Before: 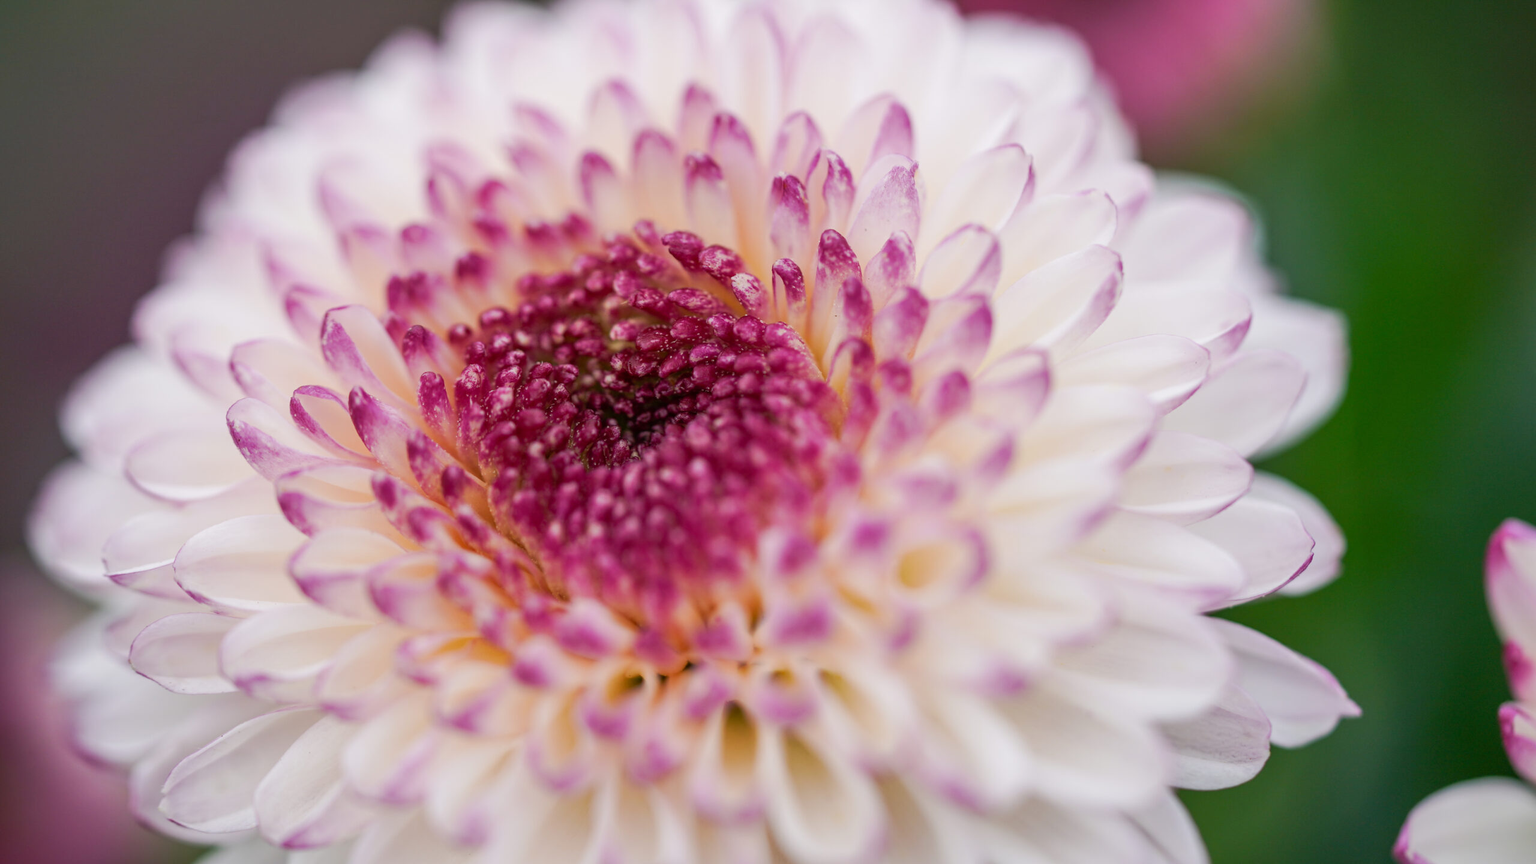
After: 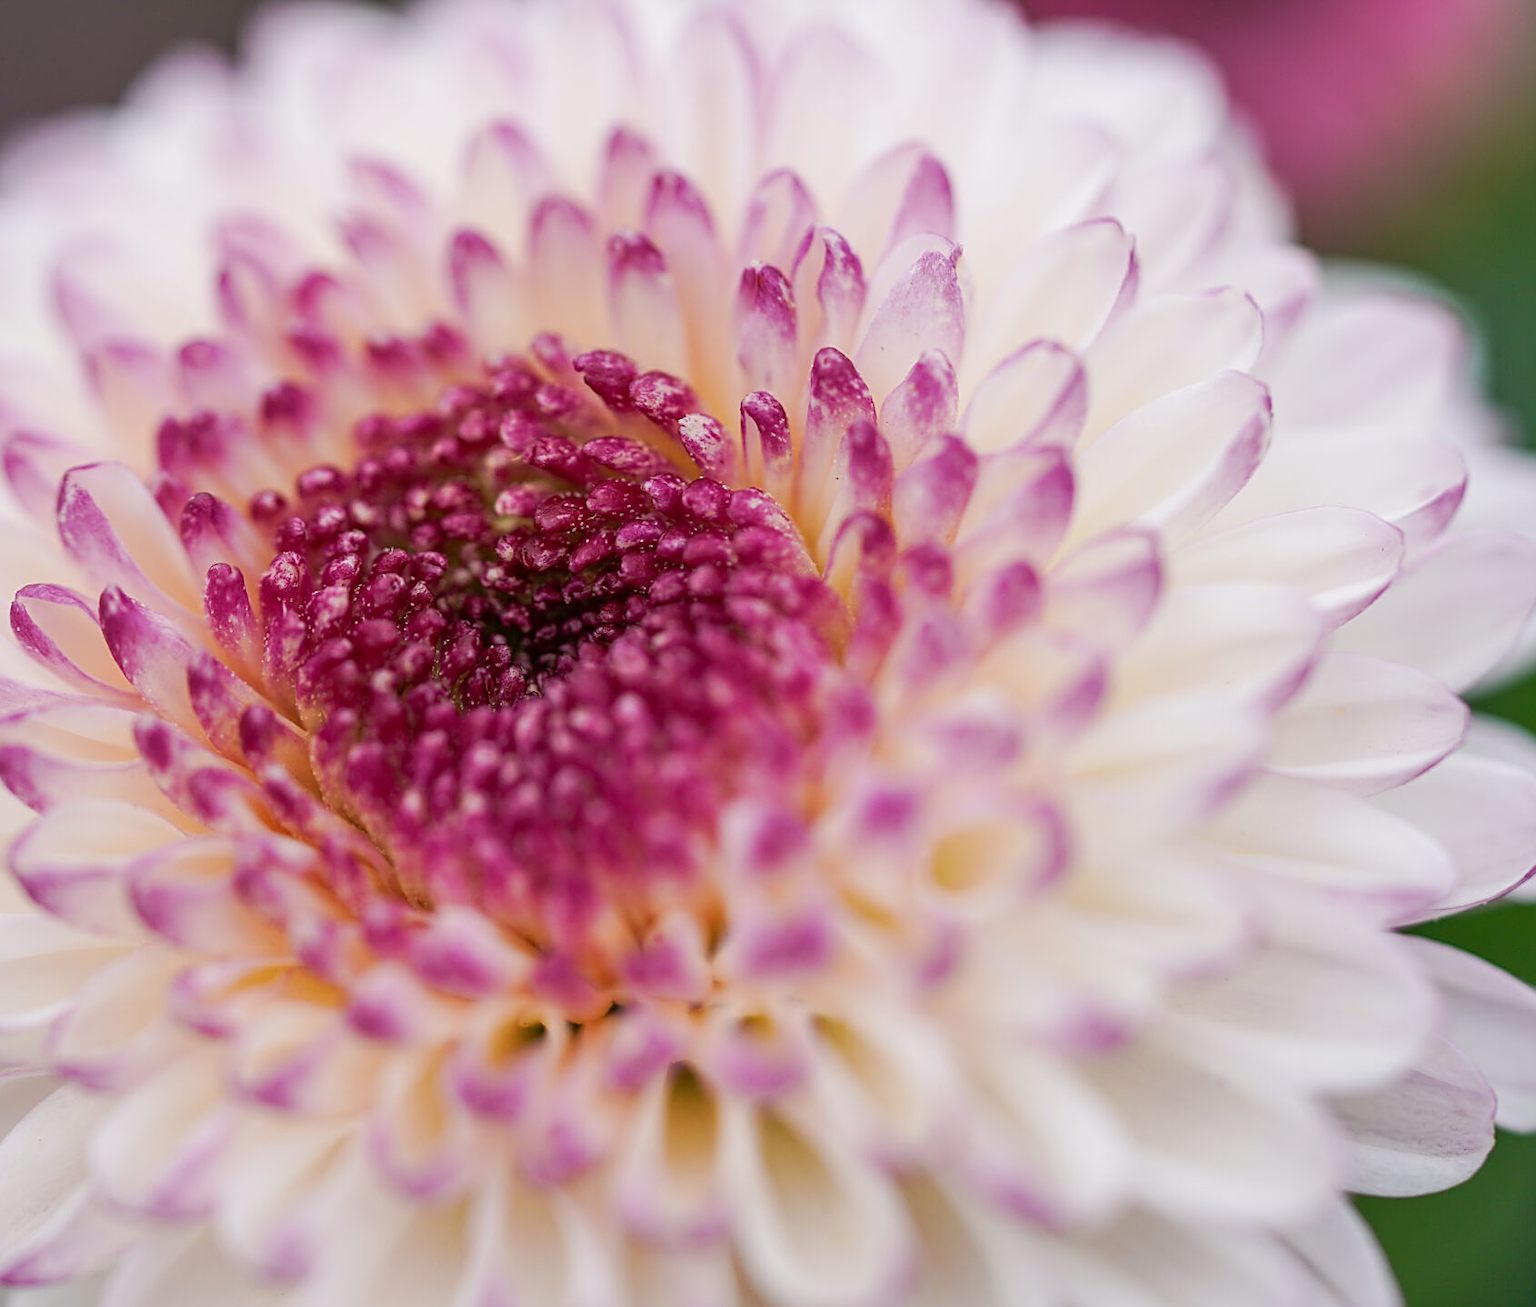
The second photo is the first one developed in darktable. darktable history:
sharpen: on, module defaults
crop and rotate: left 18.442%, right 15.508%
color balance rgb: on, module defaults
